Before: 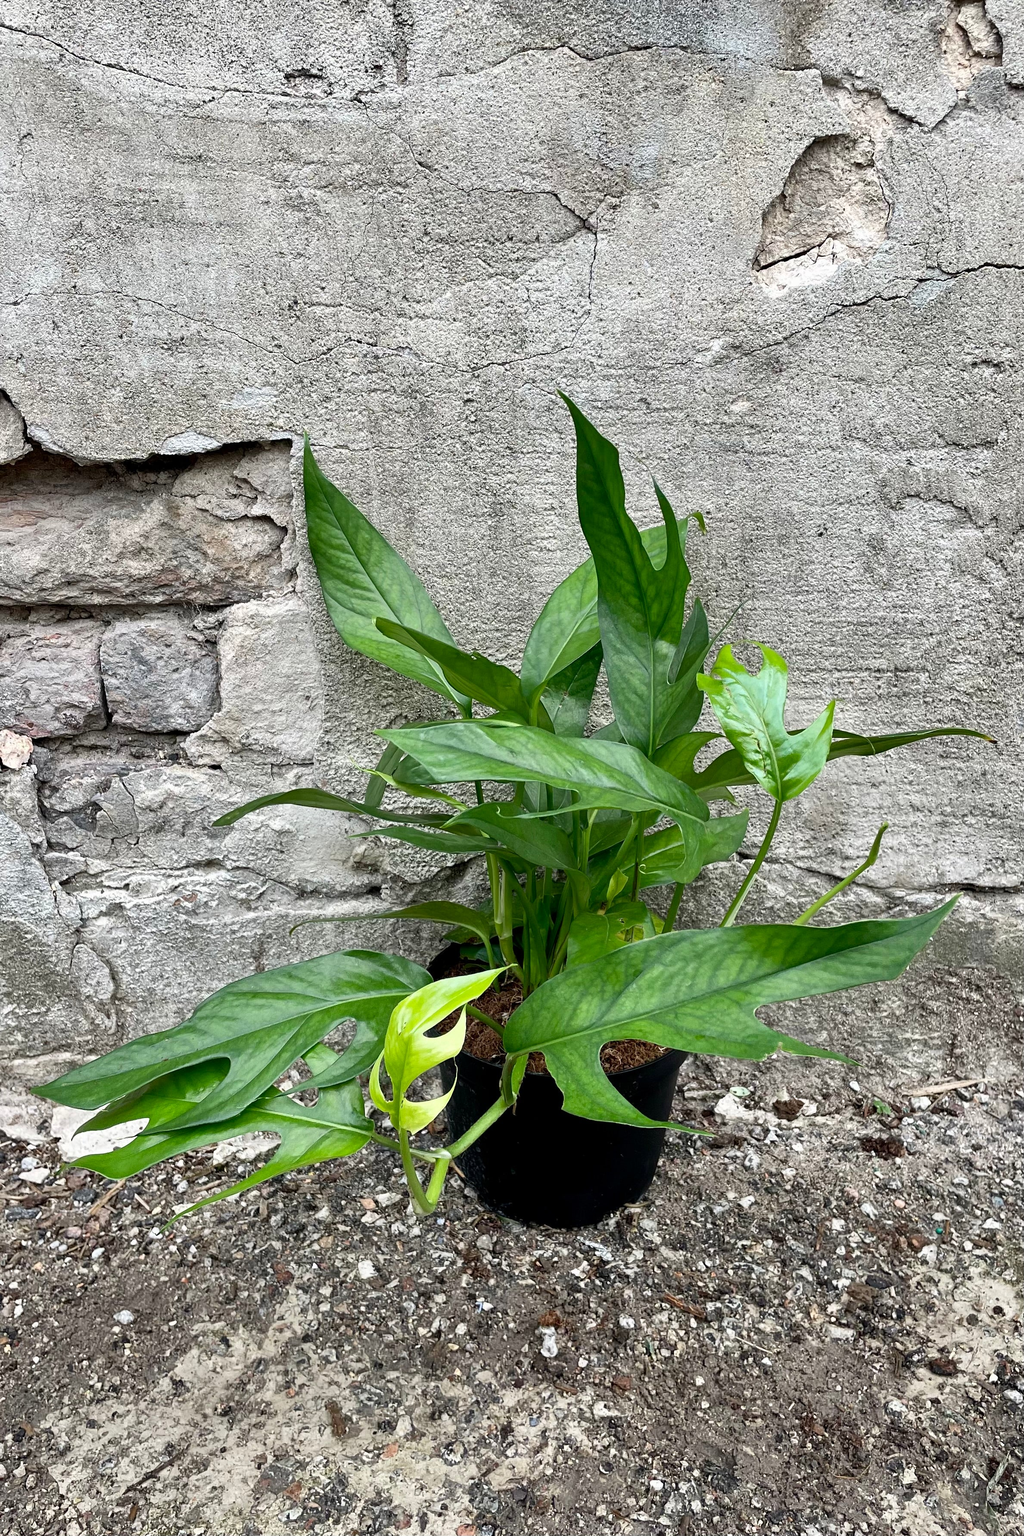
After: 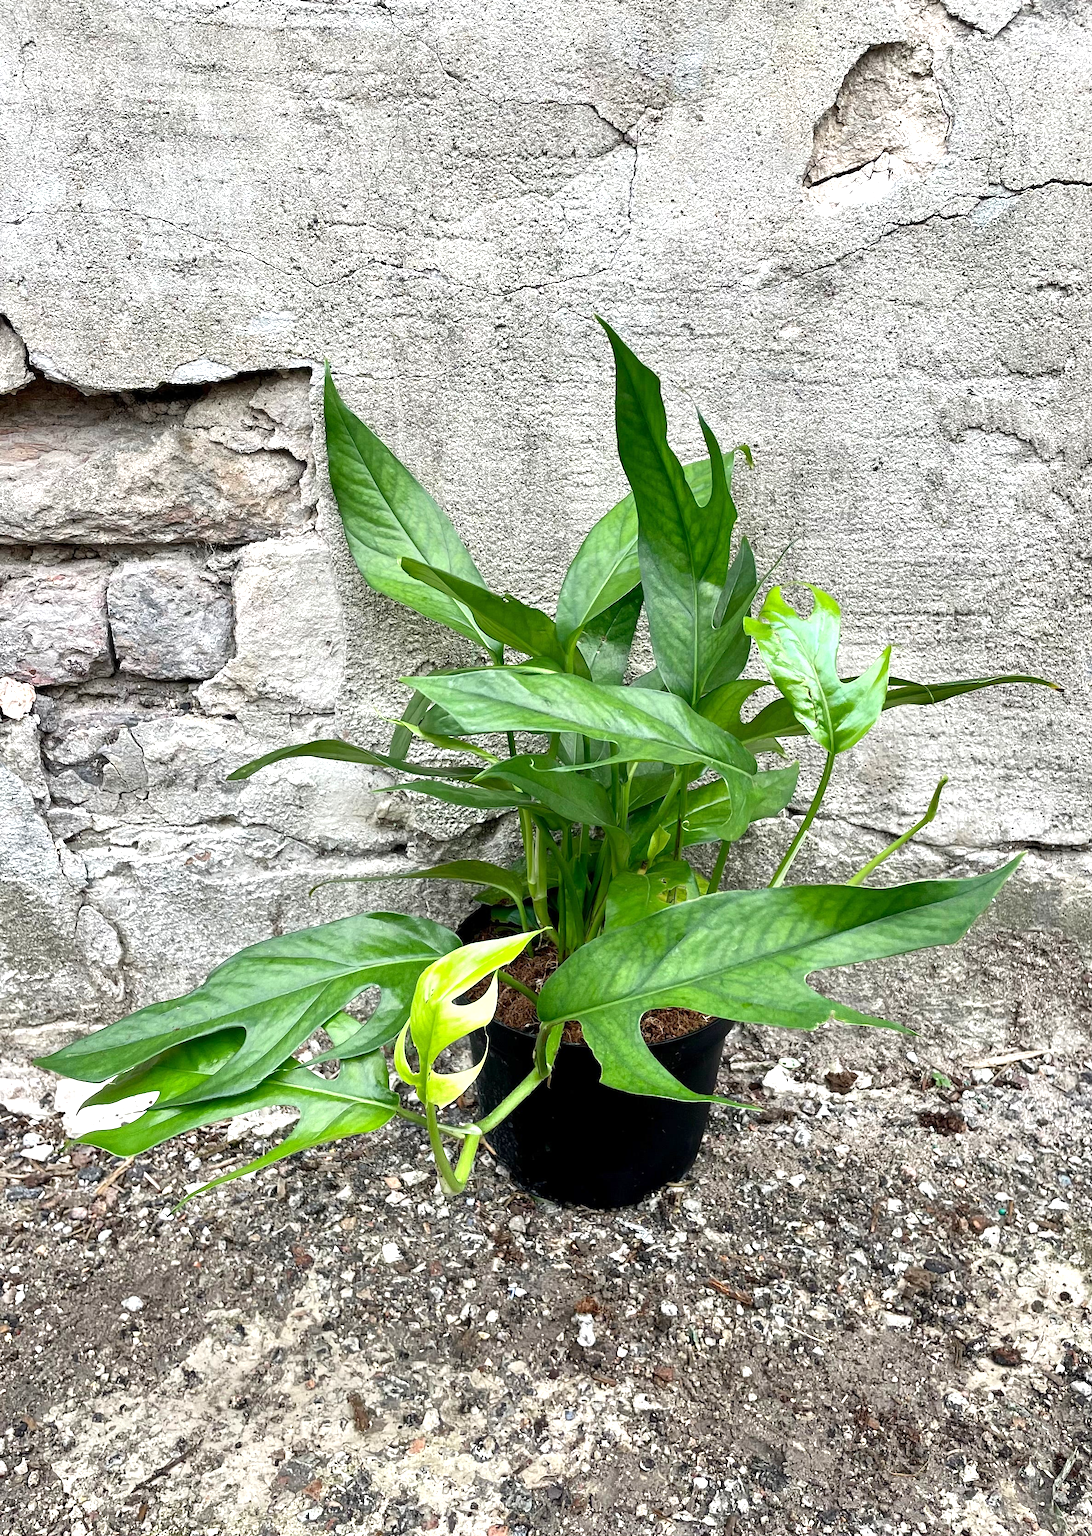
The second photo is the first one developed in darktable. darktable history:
crop and rotate: top 6.25%
tone equalizer: on, module defaults
exposure: exposure 0.6 EV, compensate highlight preservation false
